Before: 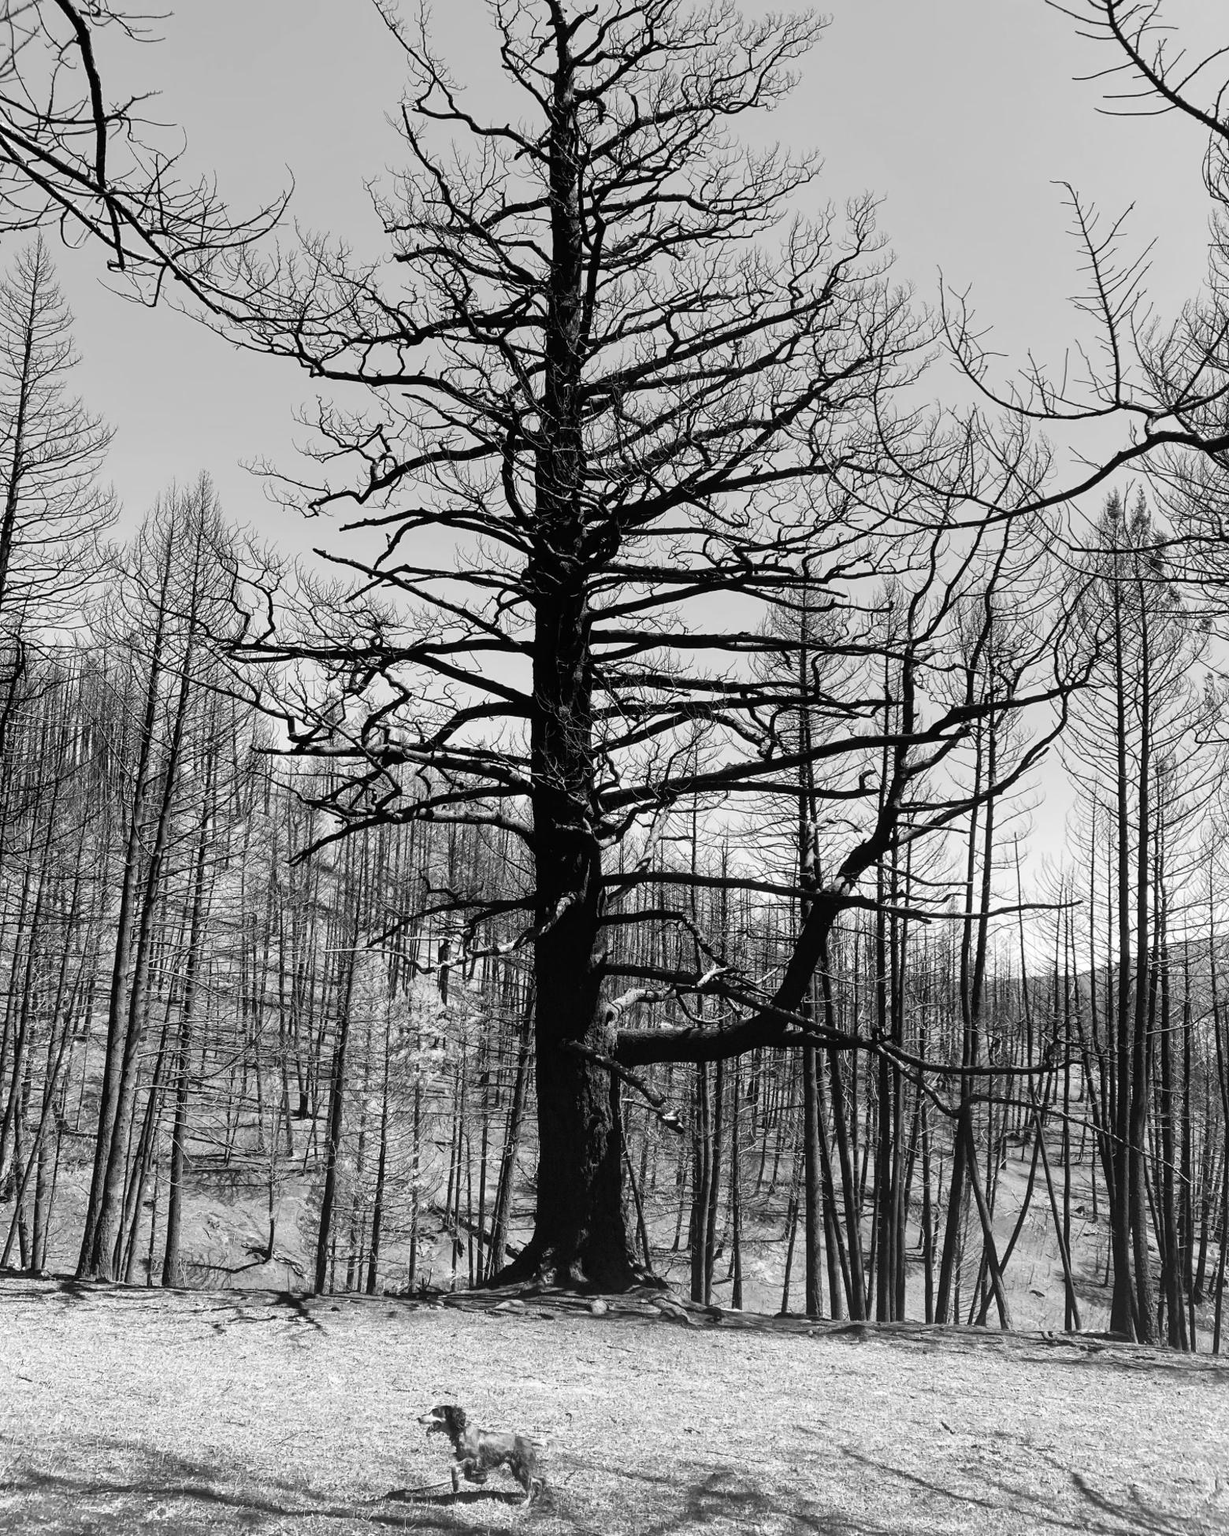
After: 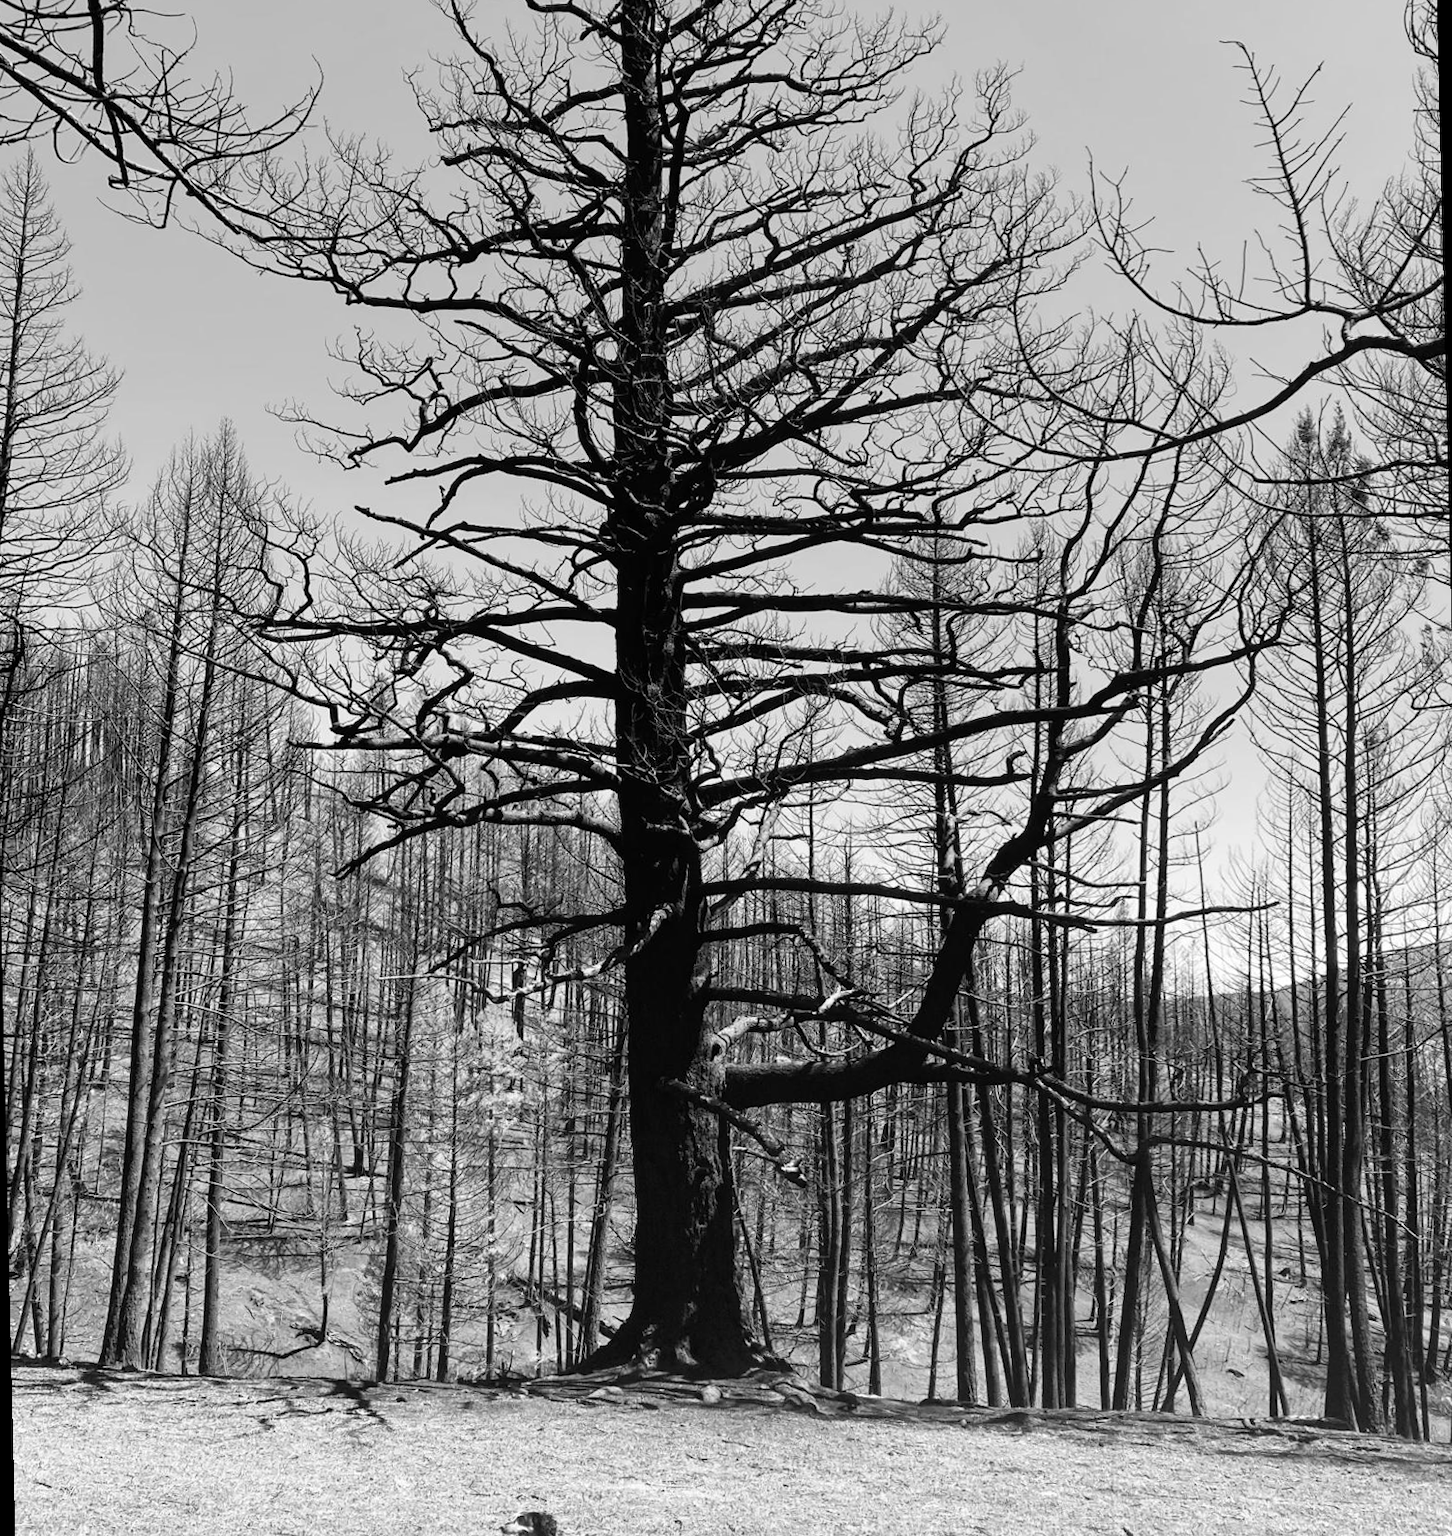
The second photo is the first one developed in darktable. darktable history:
color balance rgb: perceptual saturation grading › global saturation 25%, global vibrance 20%
crop and rotate: top 5.609%, bottom 5.609%
rotate and perspective: rotation -1.32°, lens shift (horizontal) -0.031, crop left 0.015, crop right 0.985, crop top 0.047, crop bottom 0.982
